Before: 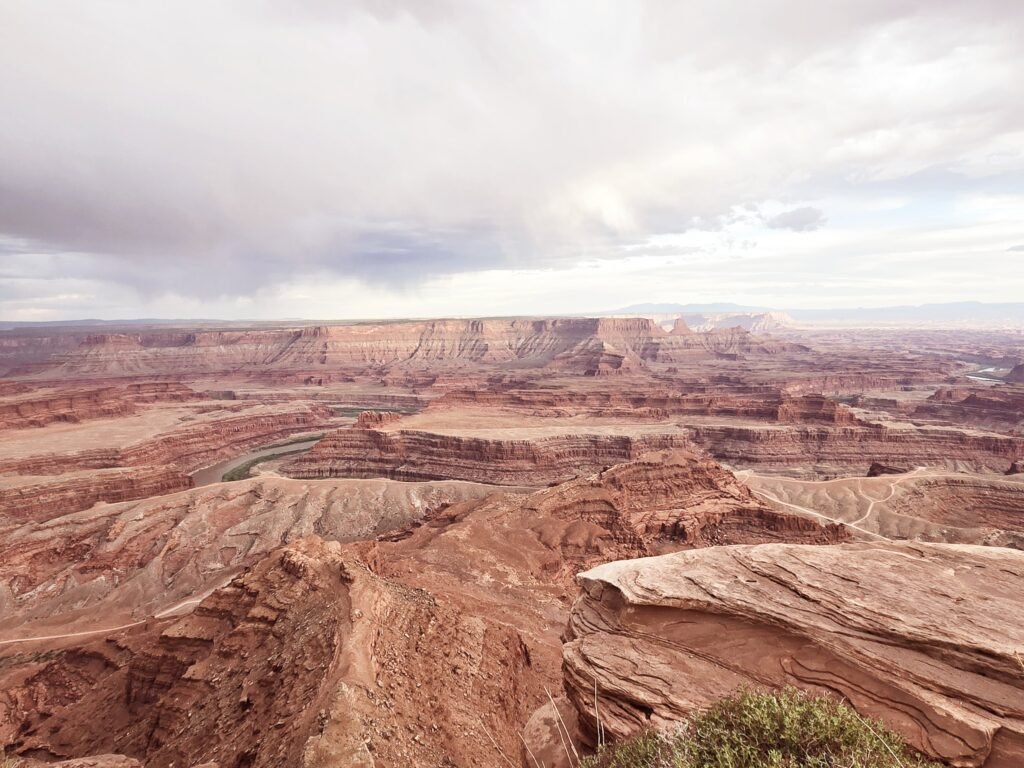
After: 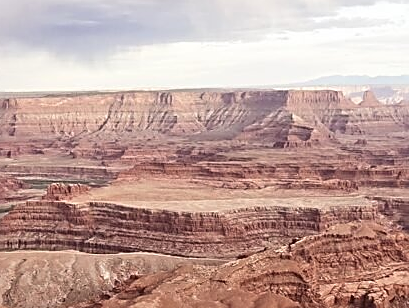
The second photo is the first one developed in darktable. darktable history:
crop: left 30.393%, top 29.741%, right 29.64%, bottom 29.493%
sharpen: amount 0.741
